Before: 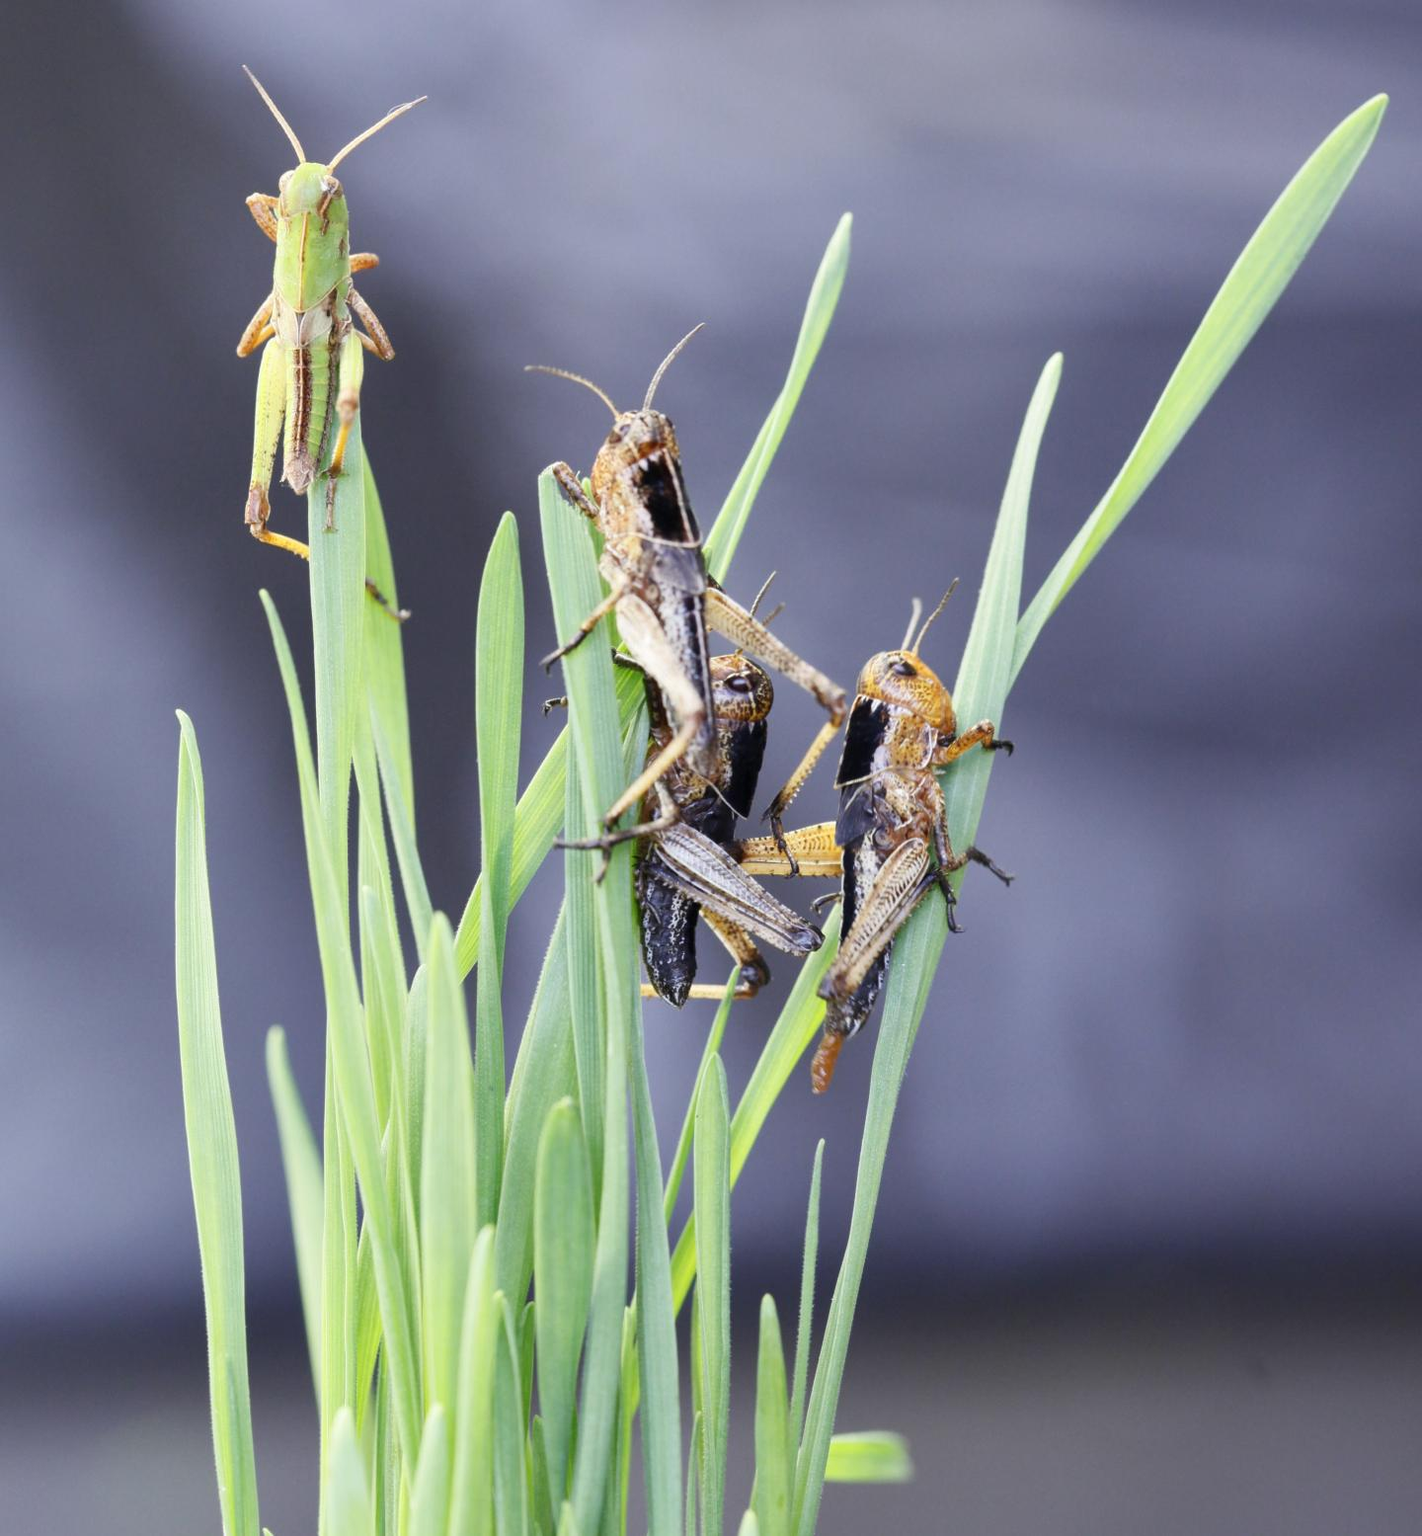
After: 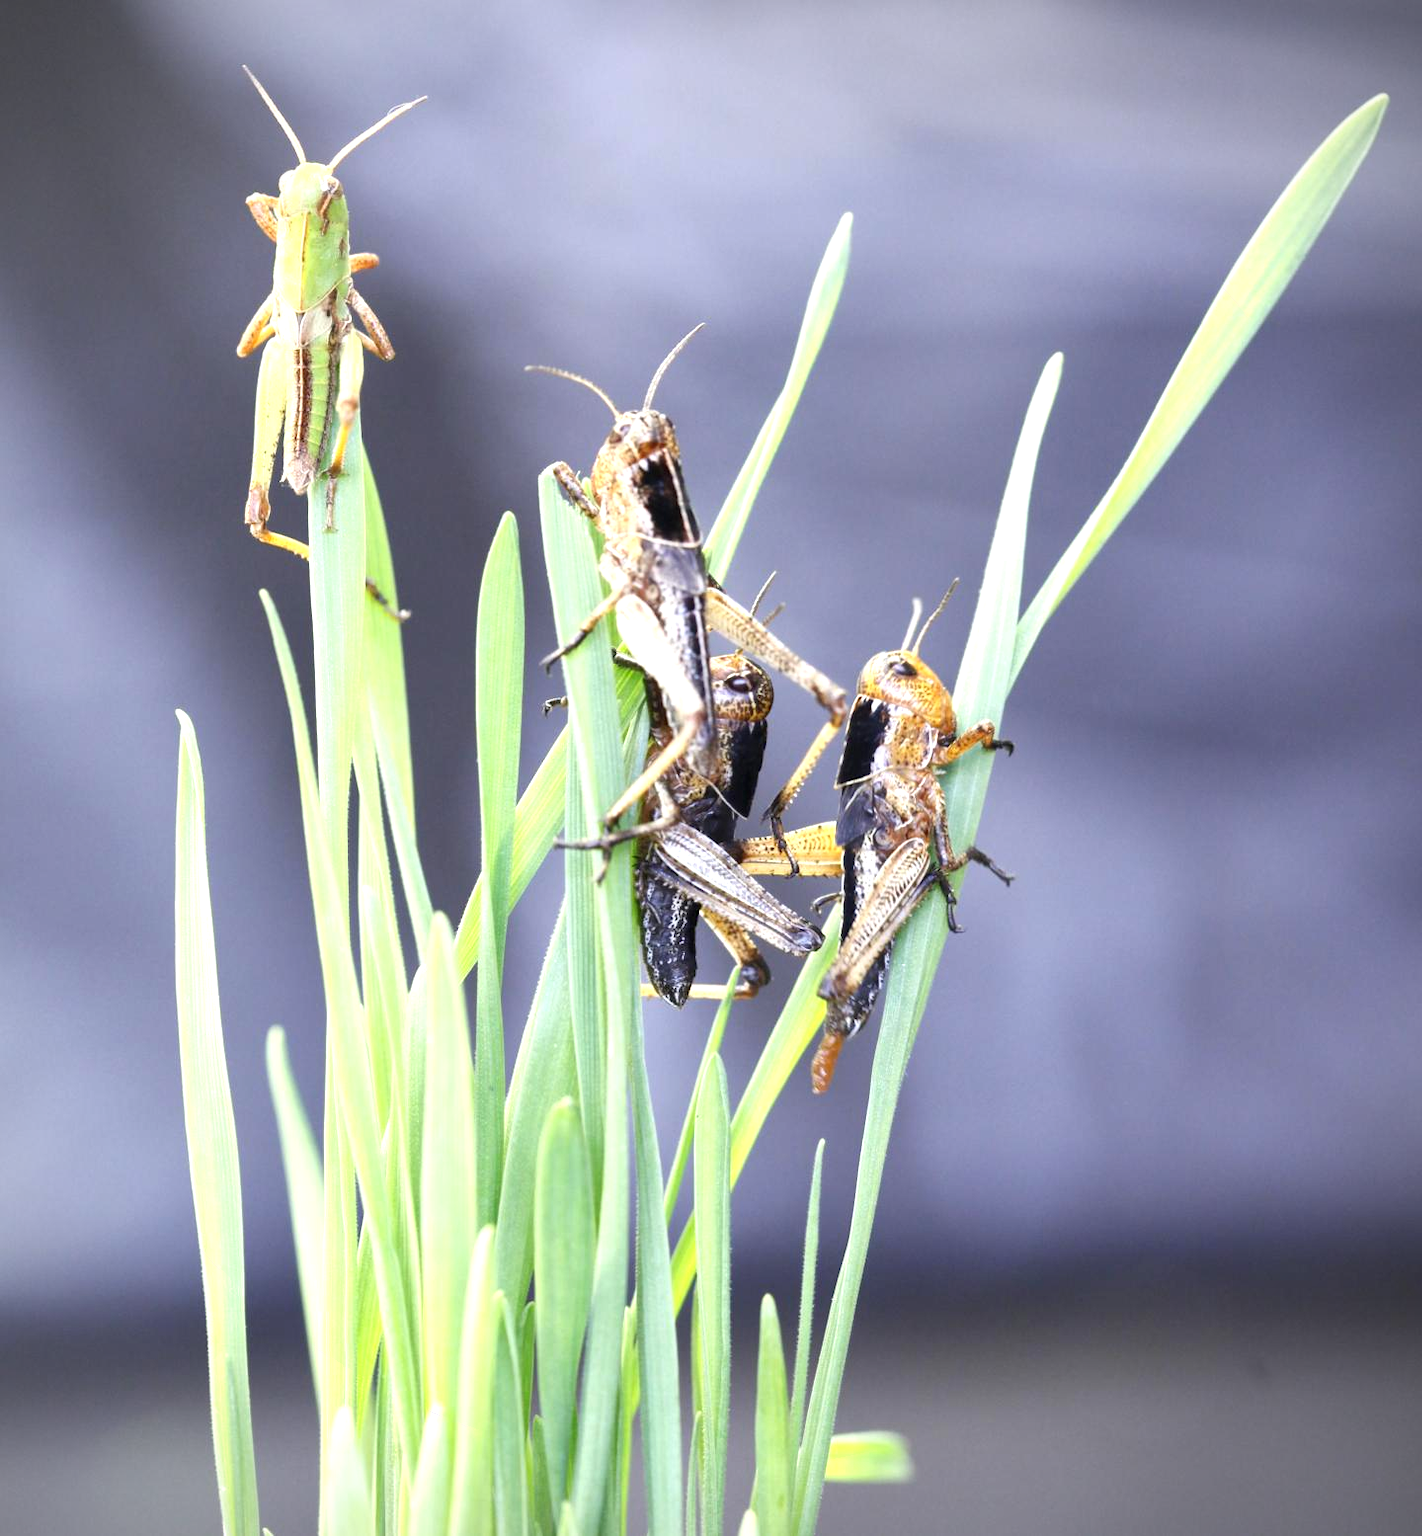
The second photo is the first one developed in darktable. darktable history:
vignetting: fall-off start 91.27%, unbound false
exposure: black level correction 0, exposure 0.692 EV, compensate highlight preservation false
